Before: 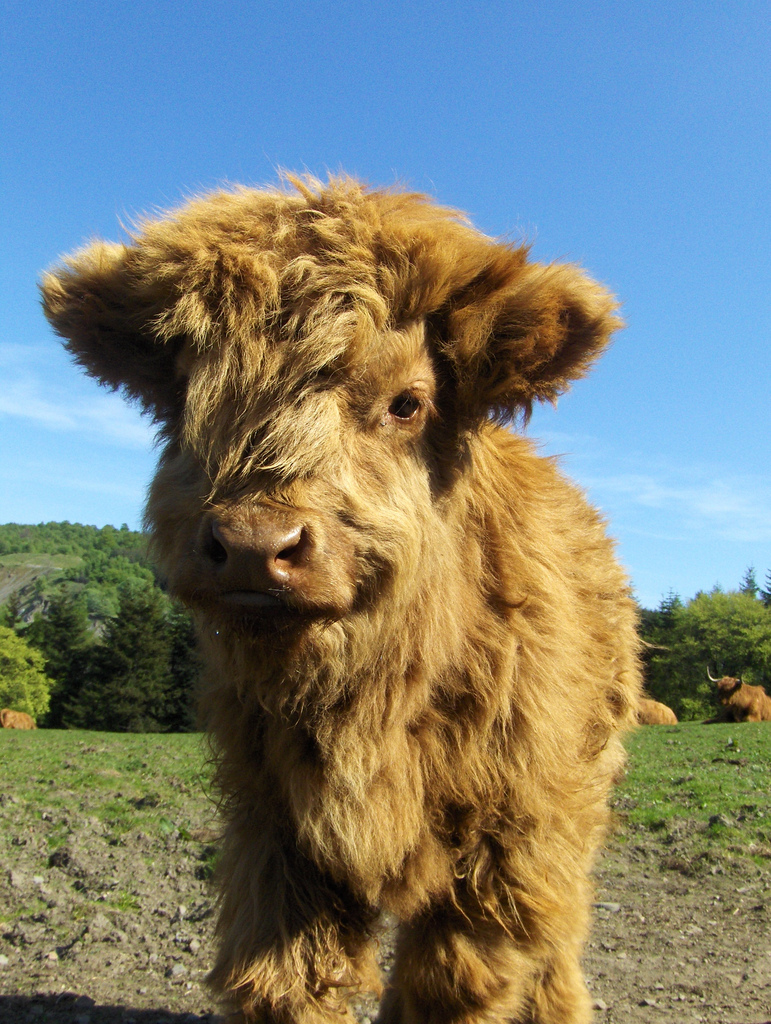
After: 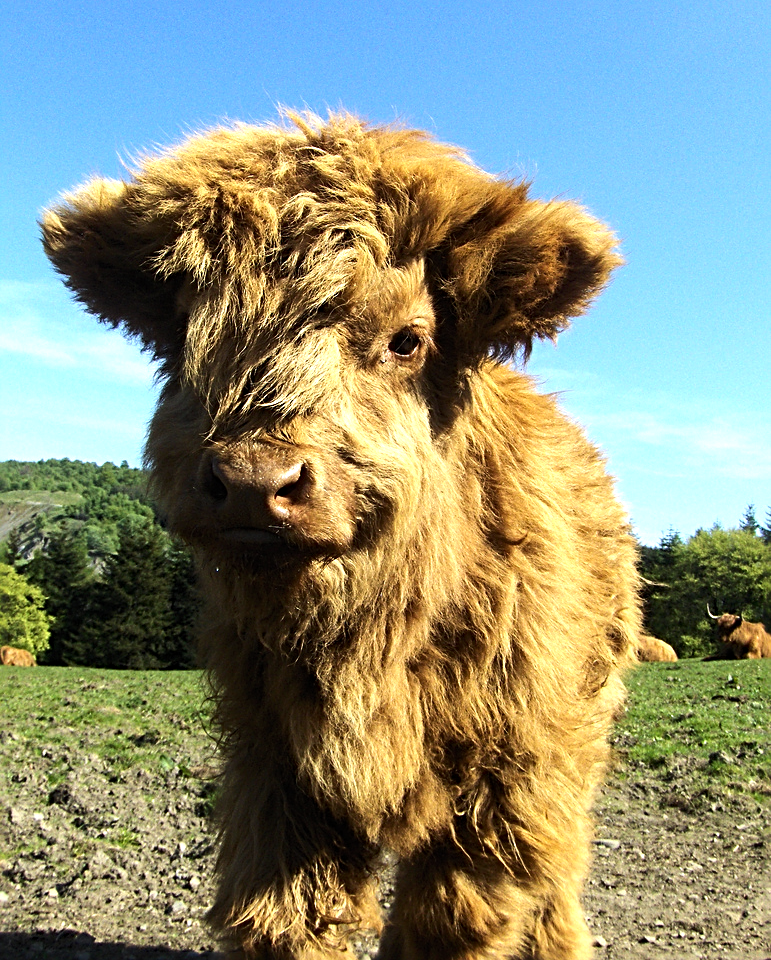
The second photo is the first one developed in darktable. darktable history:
tone equalizer: -8 EV -0.74 EV, -7 EV -0.739 EV, -6 EV -0.616 EV, -5 EV -0.41 EV, -3 EV 0.402 EV, -2 EV 0.6 EV, -1 EV 0.69 EV, +0 EV 0.746 EV, edges refinement/feathering 500, mask exposure compensation -1.57 EV, preserve details no
crop and rotate: top 6.187%
sharpen: radius 3.083
